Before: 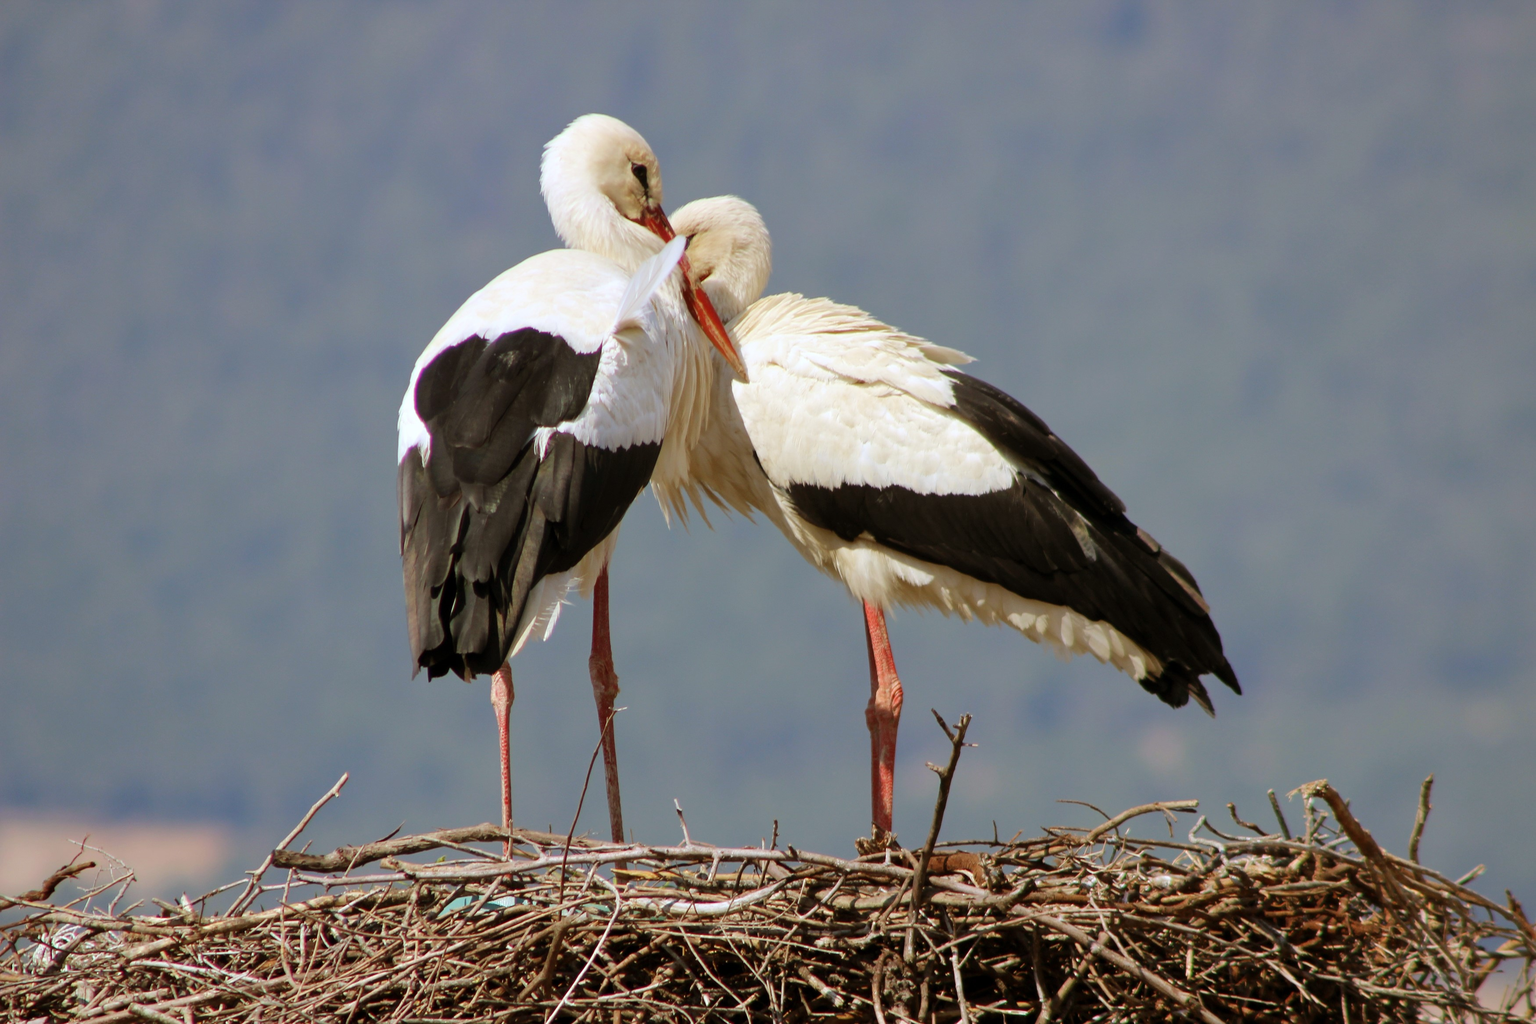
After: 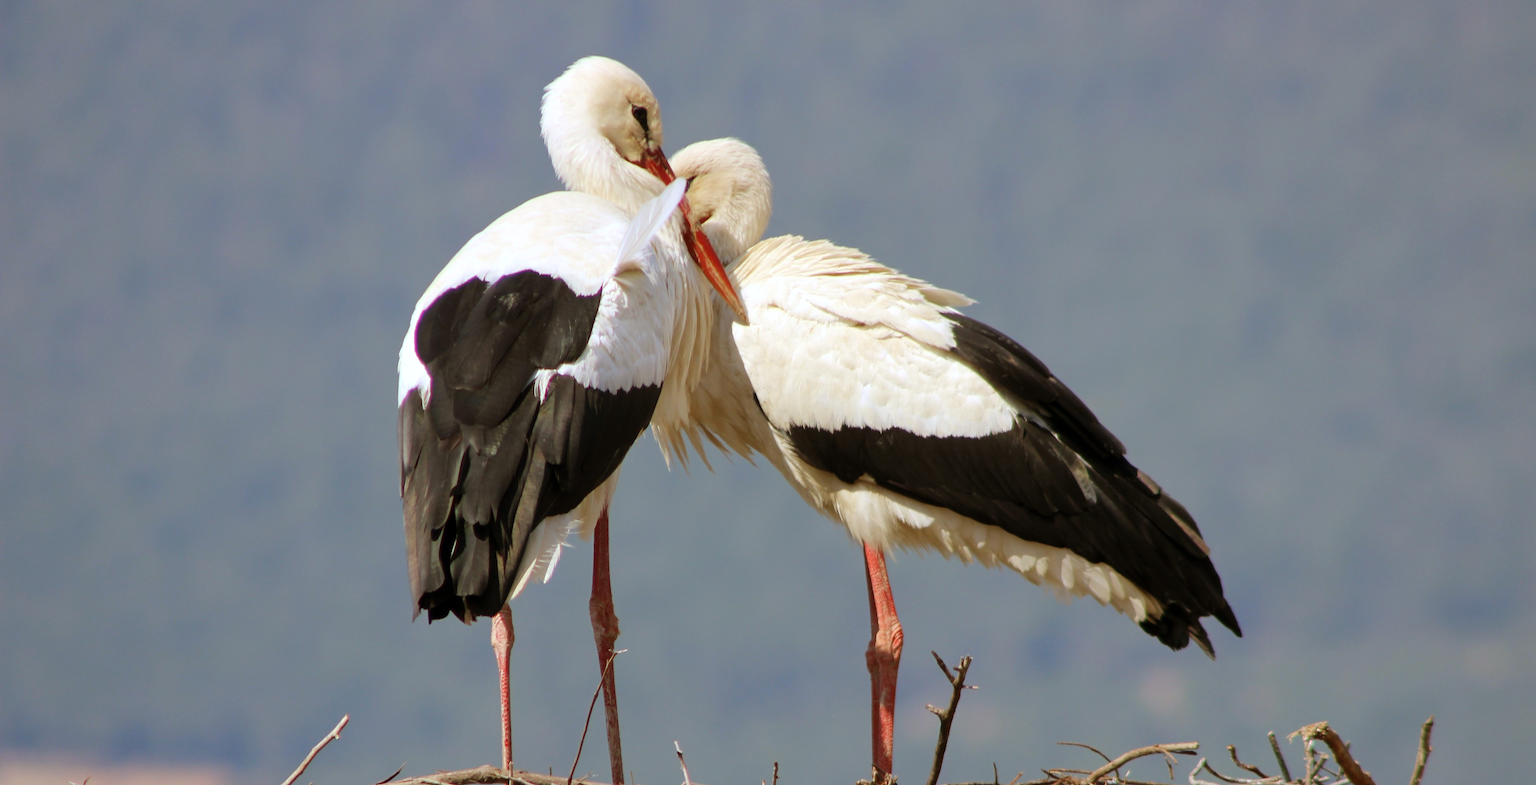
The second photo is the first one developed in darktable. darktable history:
crop: top 5.667%, bottom 17.637%
exposure: exposure 0.081 EV, compensate highlight preservation false
